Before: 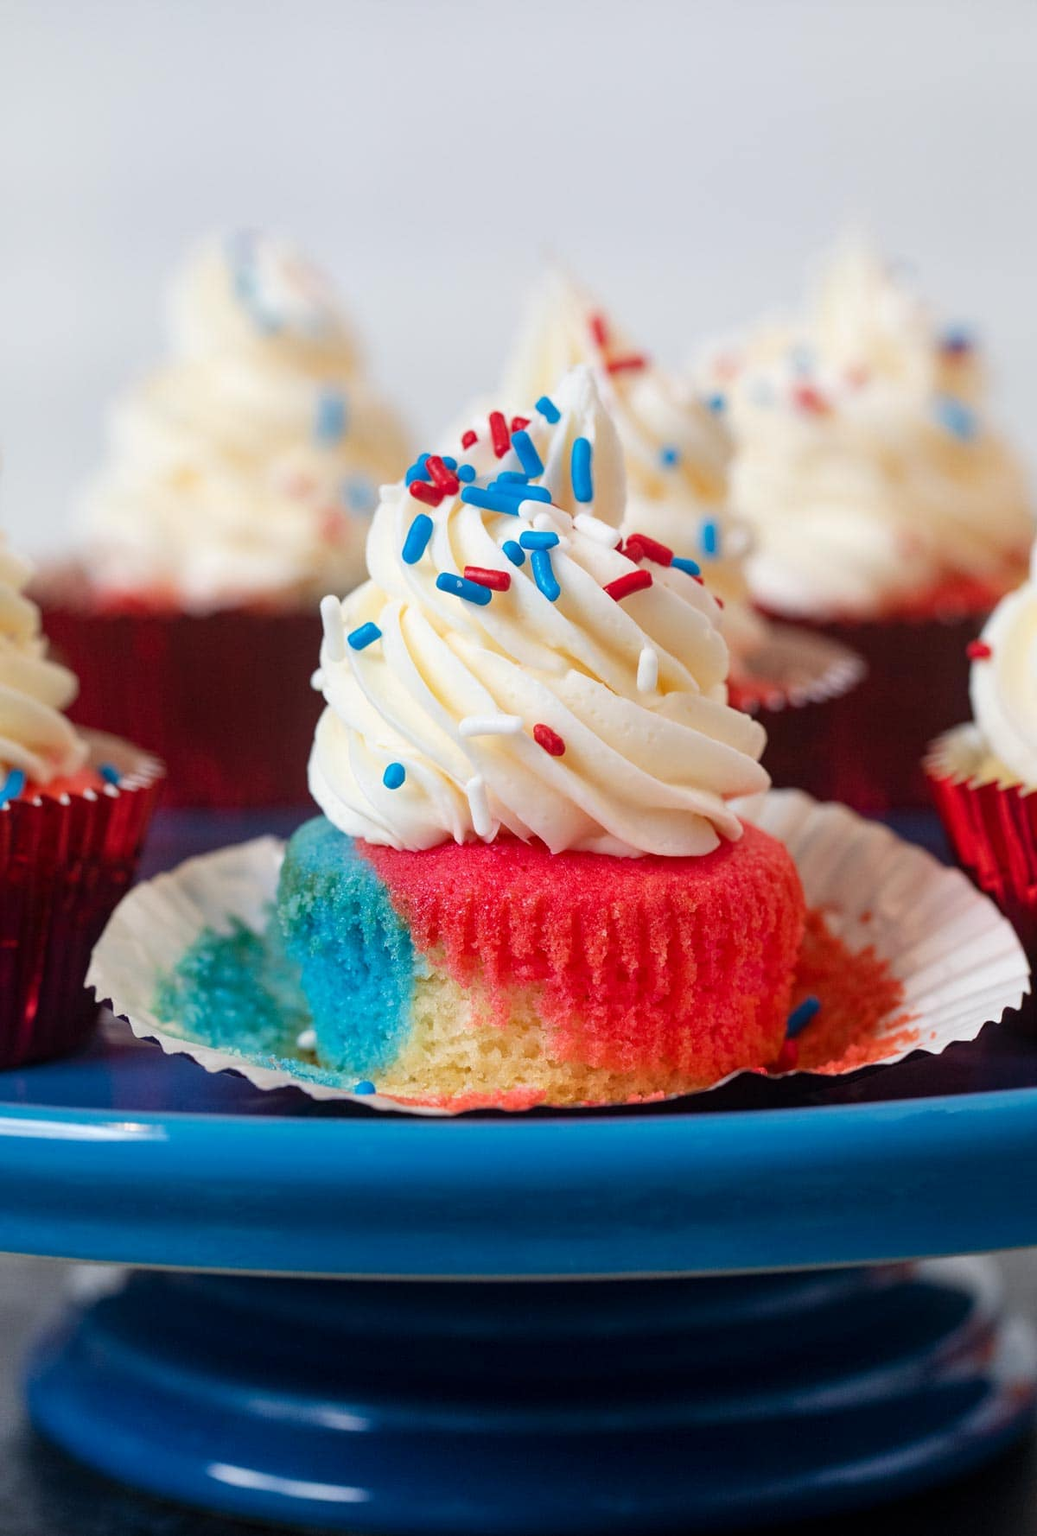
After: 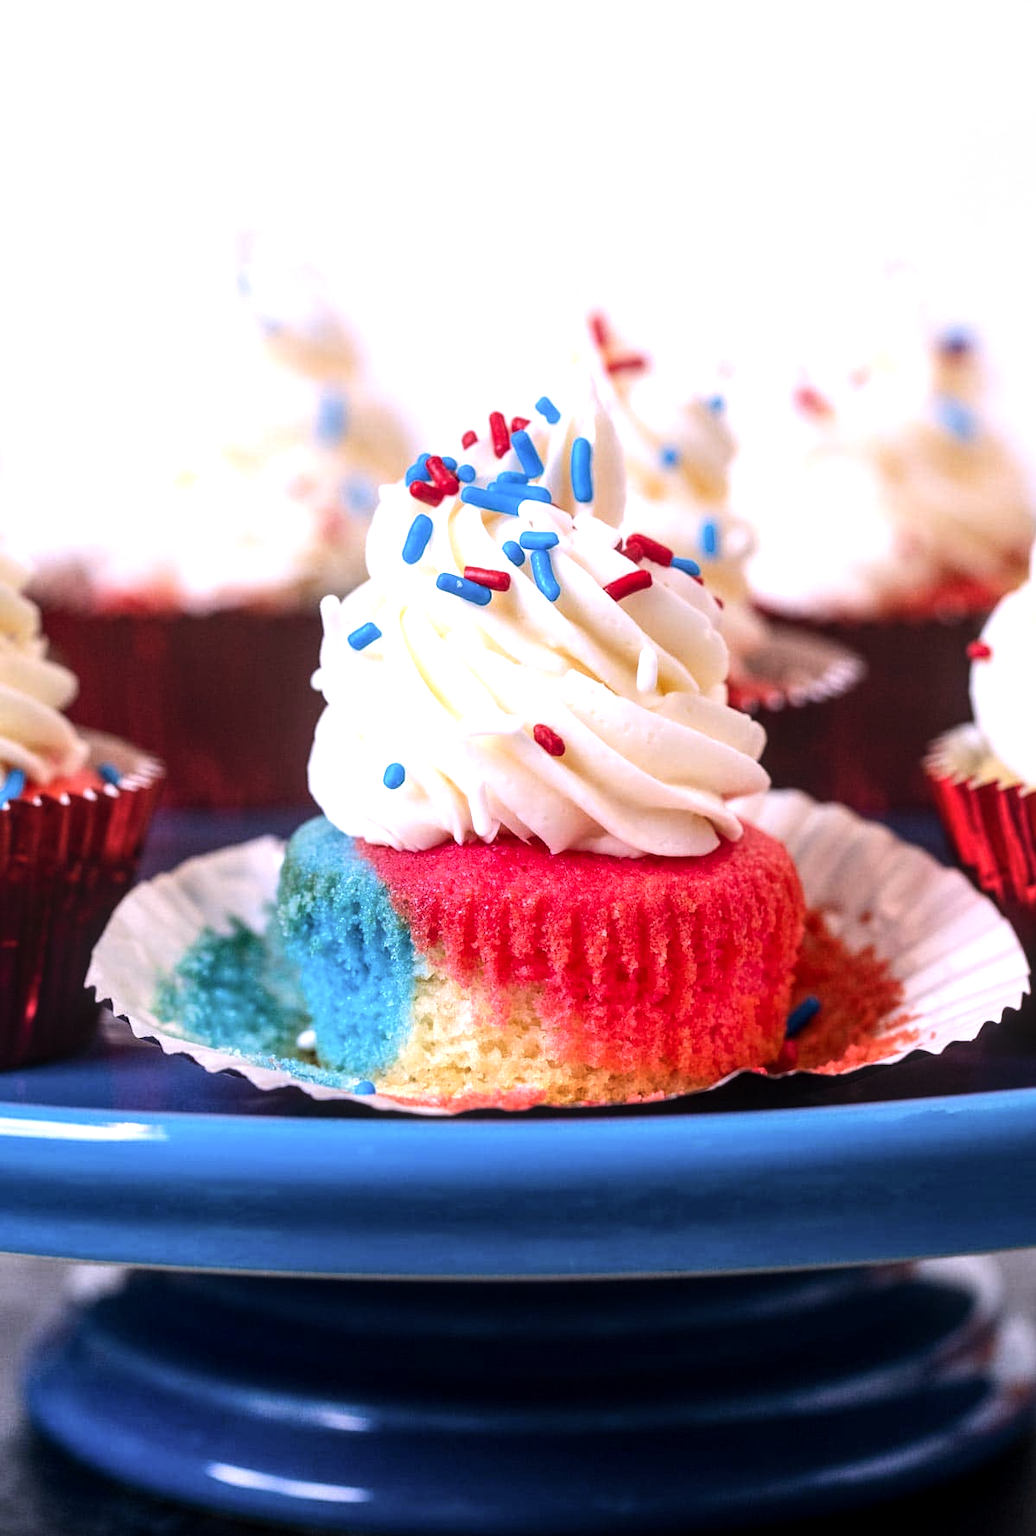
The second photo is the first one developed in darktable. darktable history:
white balance: red 0.967, blue 1.119, emerald 0.756
color correction: highlights a* 7.34, highlights b* 4.37
tone equalizer: -8 EV -0.75 EV, -7 EV -0.7 EV, -6 EV -0.6 EV, -5 EV -0.4 EV, -3 EV 0.4 EV, -2 EV 0.6 EV, -1 EV 0.7 EV, +0 EV 0.75 EV, edges refinement/feathering 500, mask exposure compensation -1.57 EV, preserve details no
local contrast: on, module defaults
haze removal: strength -0.1, adaptive false
